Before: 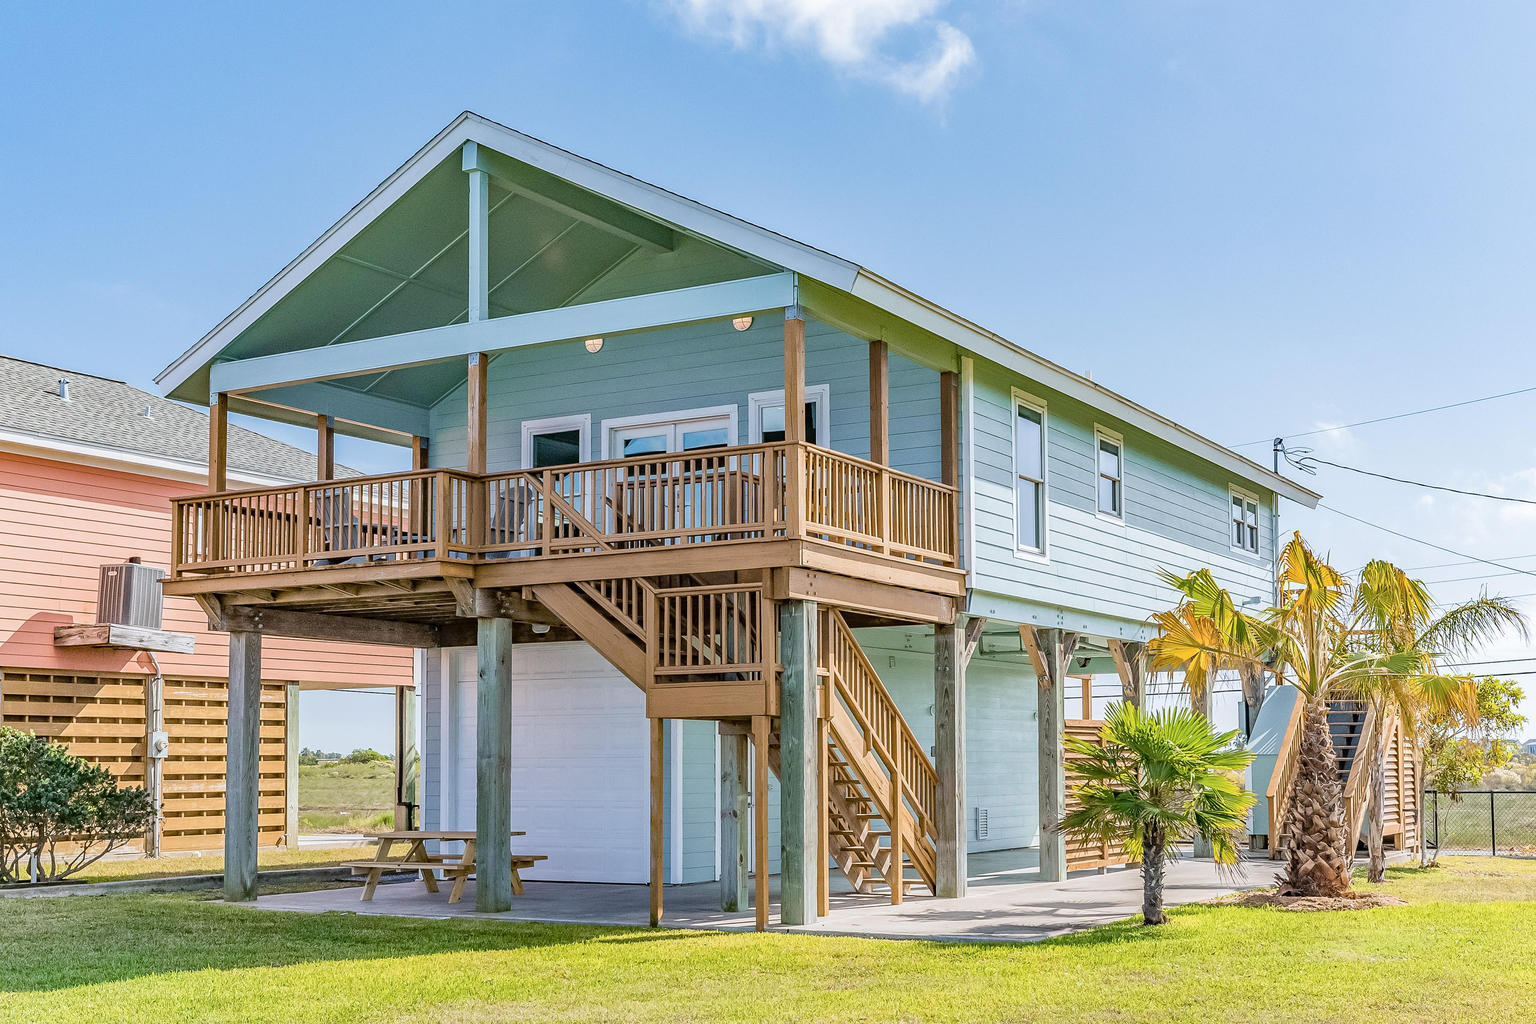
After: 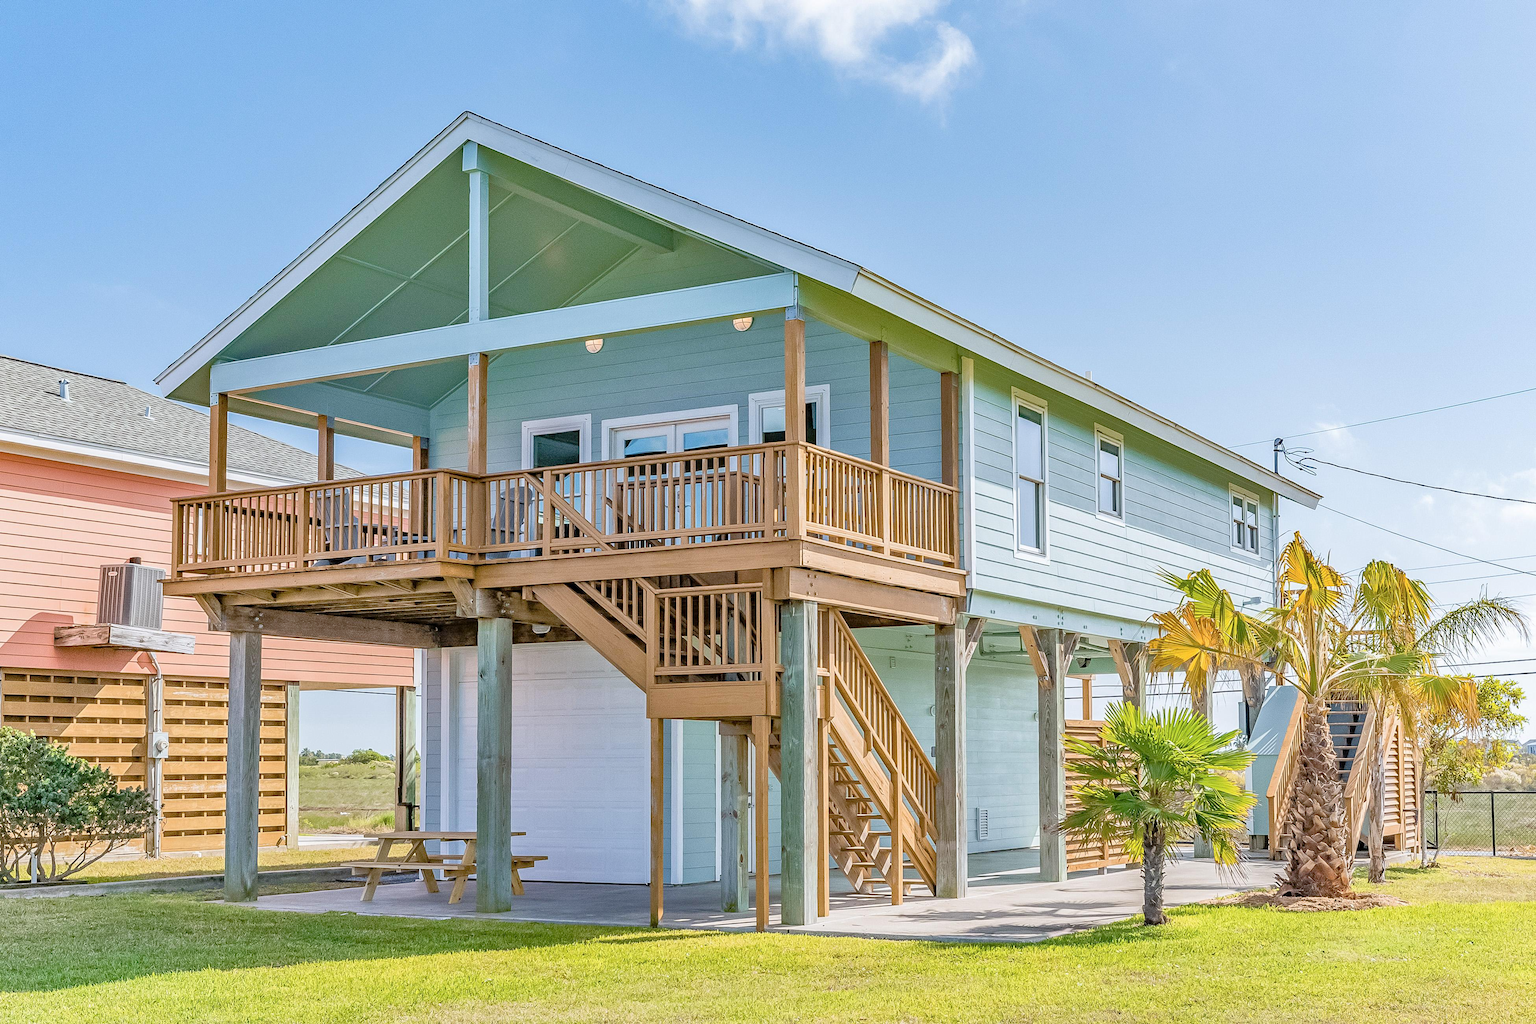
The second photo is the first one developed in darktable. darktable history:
tone equalizer: -7 EV 0.151 EV, -6 EV 0.574 EV, -5 EV 1.17 EV, -4 EV 1.35 EV, -3 EV 1.17 EV, -2 EV 0.6 EV, -1 EV 0.159 EV
